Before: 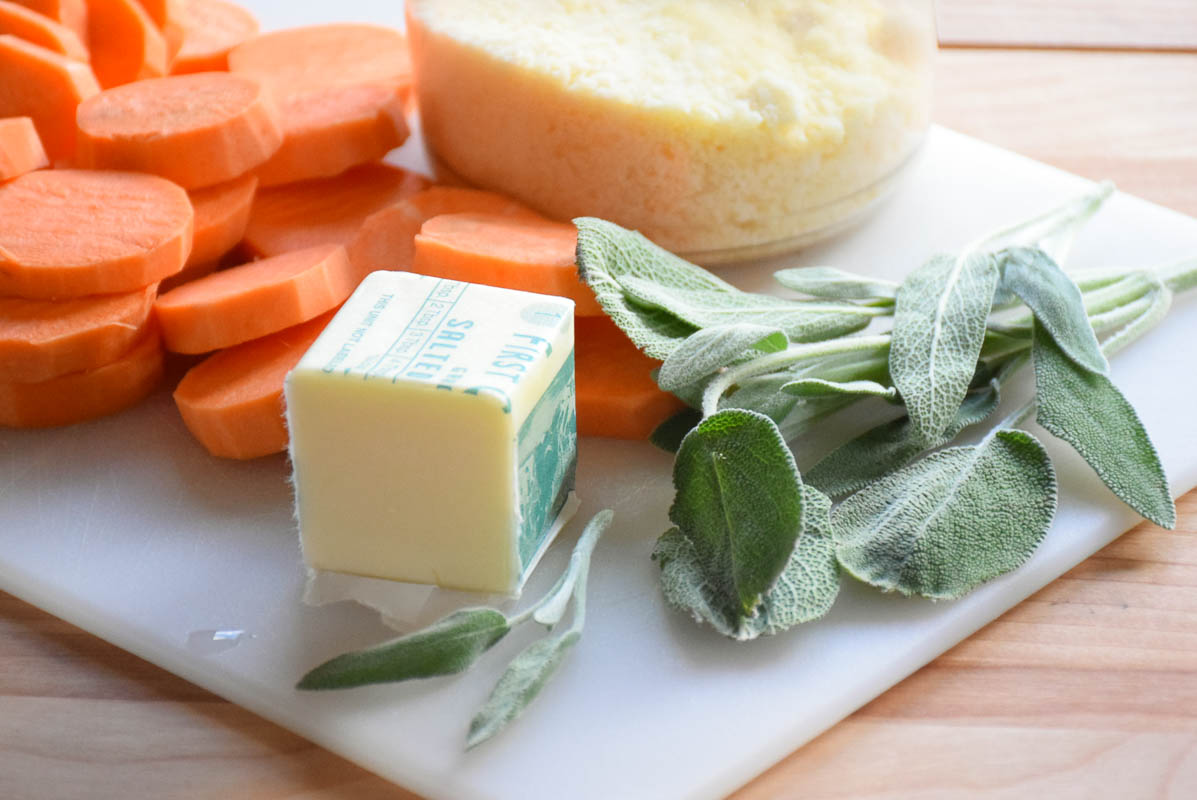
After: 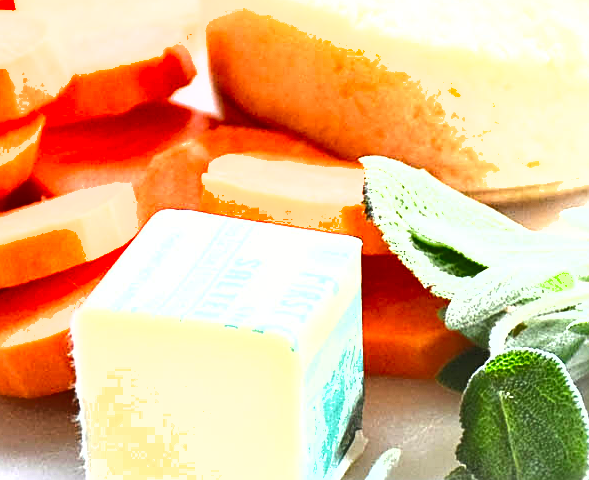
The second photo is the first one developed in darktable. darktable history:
exposure: black level correction 0, exposure 1.675 EV, compensate exposure bias true, compensate highlight preservation false
crop: left 17.835%, top 7.675%, right 32.881%, bottom 32.213%
shadows and highlights: low approximation 0.01, soften with gaussian
sharpen: on, module defaults
